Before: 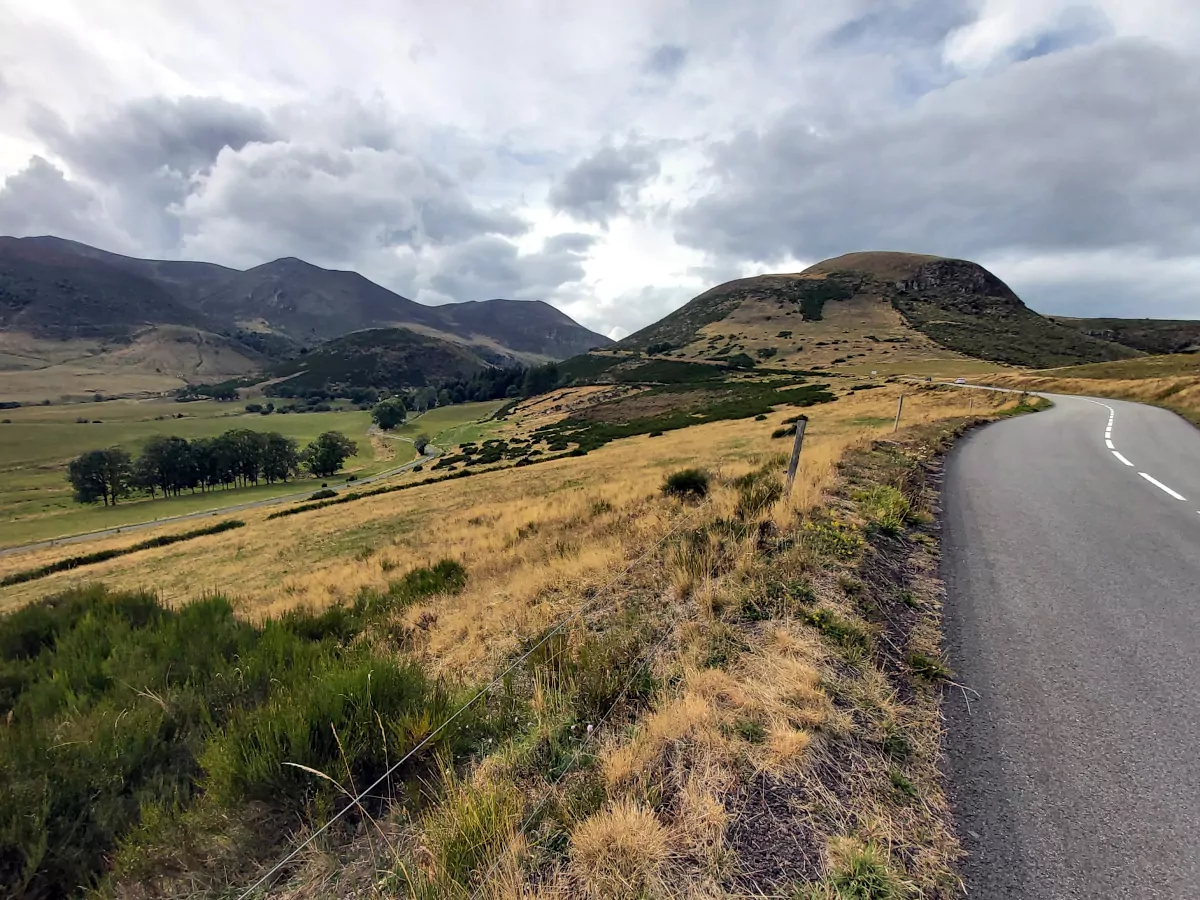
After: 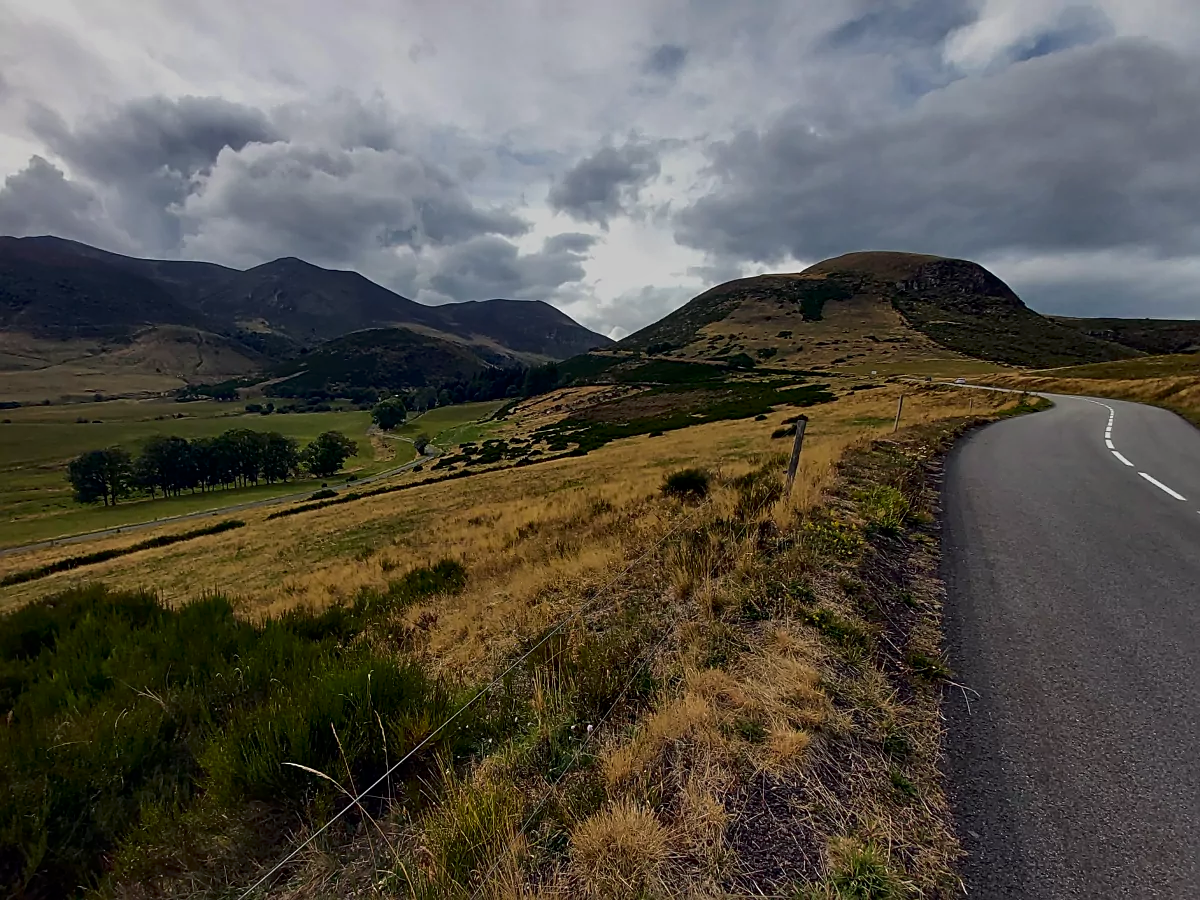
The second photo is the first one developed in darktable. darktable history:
tone equalizer: on, module defaults
contrast brightness saturation: brightness -0.2, saturation 0.08
exposure: exposure -0.582 EV, compensate highlight preservation false
sharpen: on, module defaults
